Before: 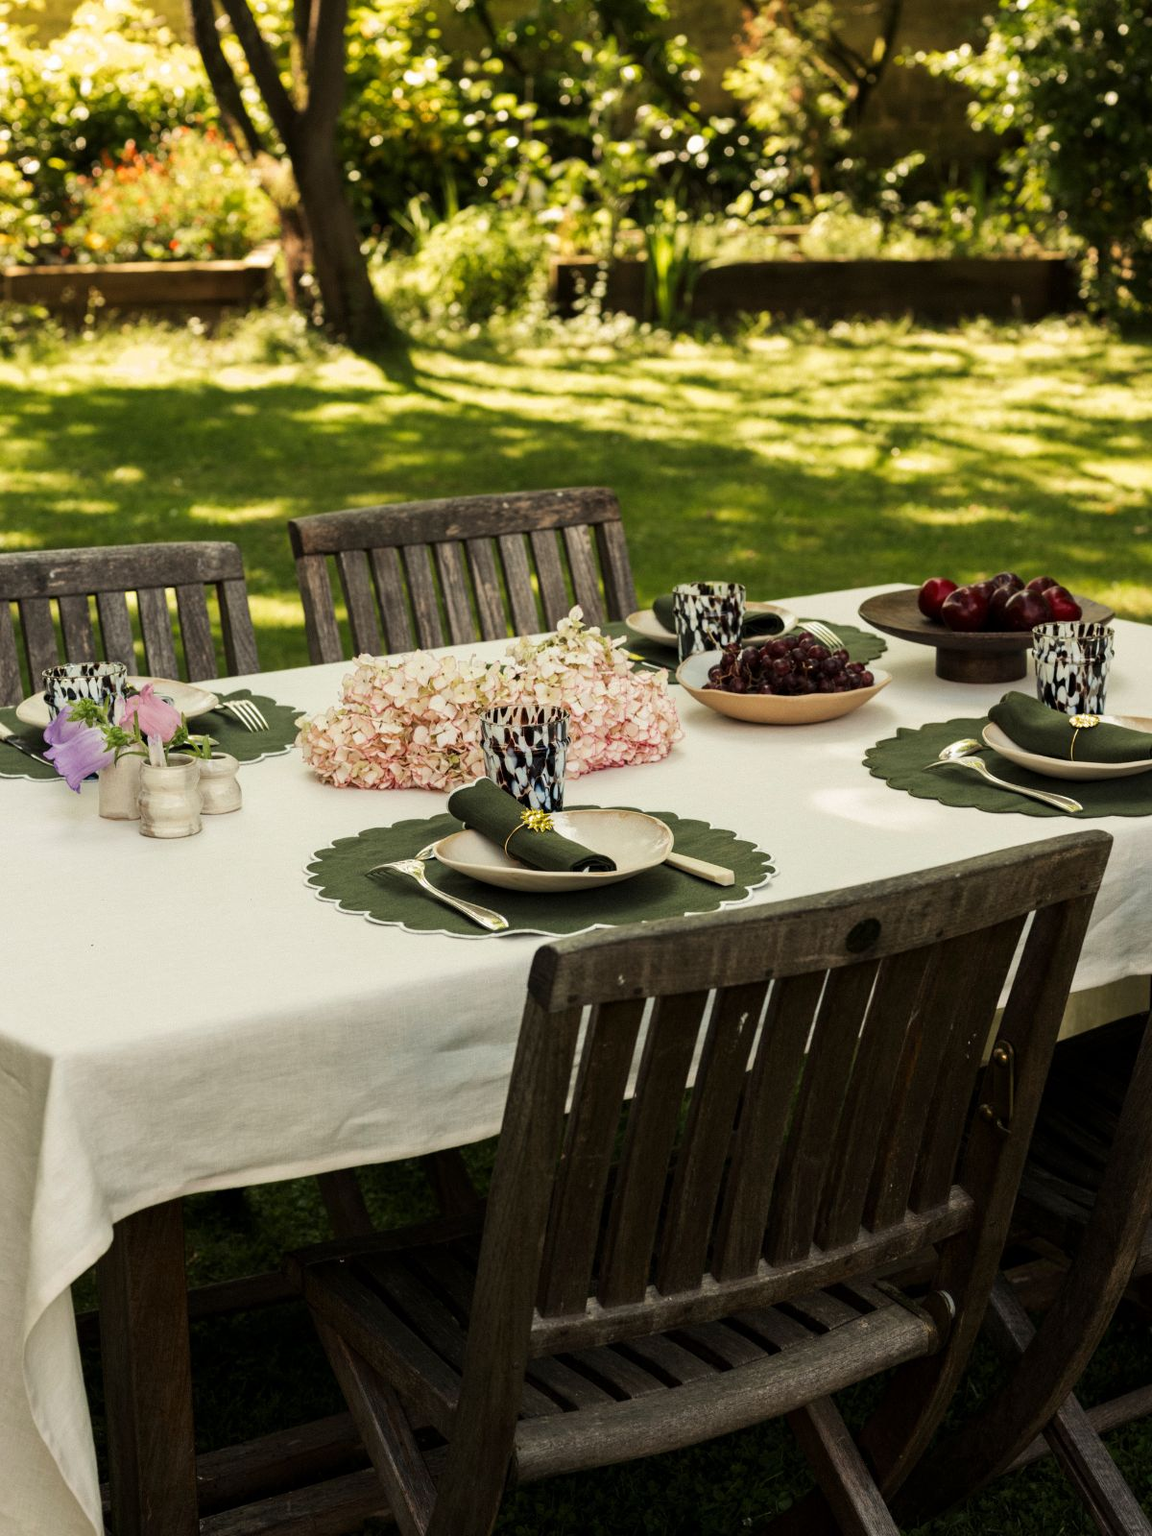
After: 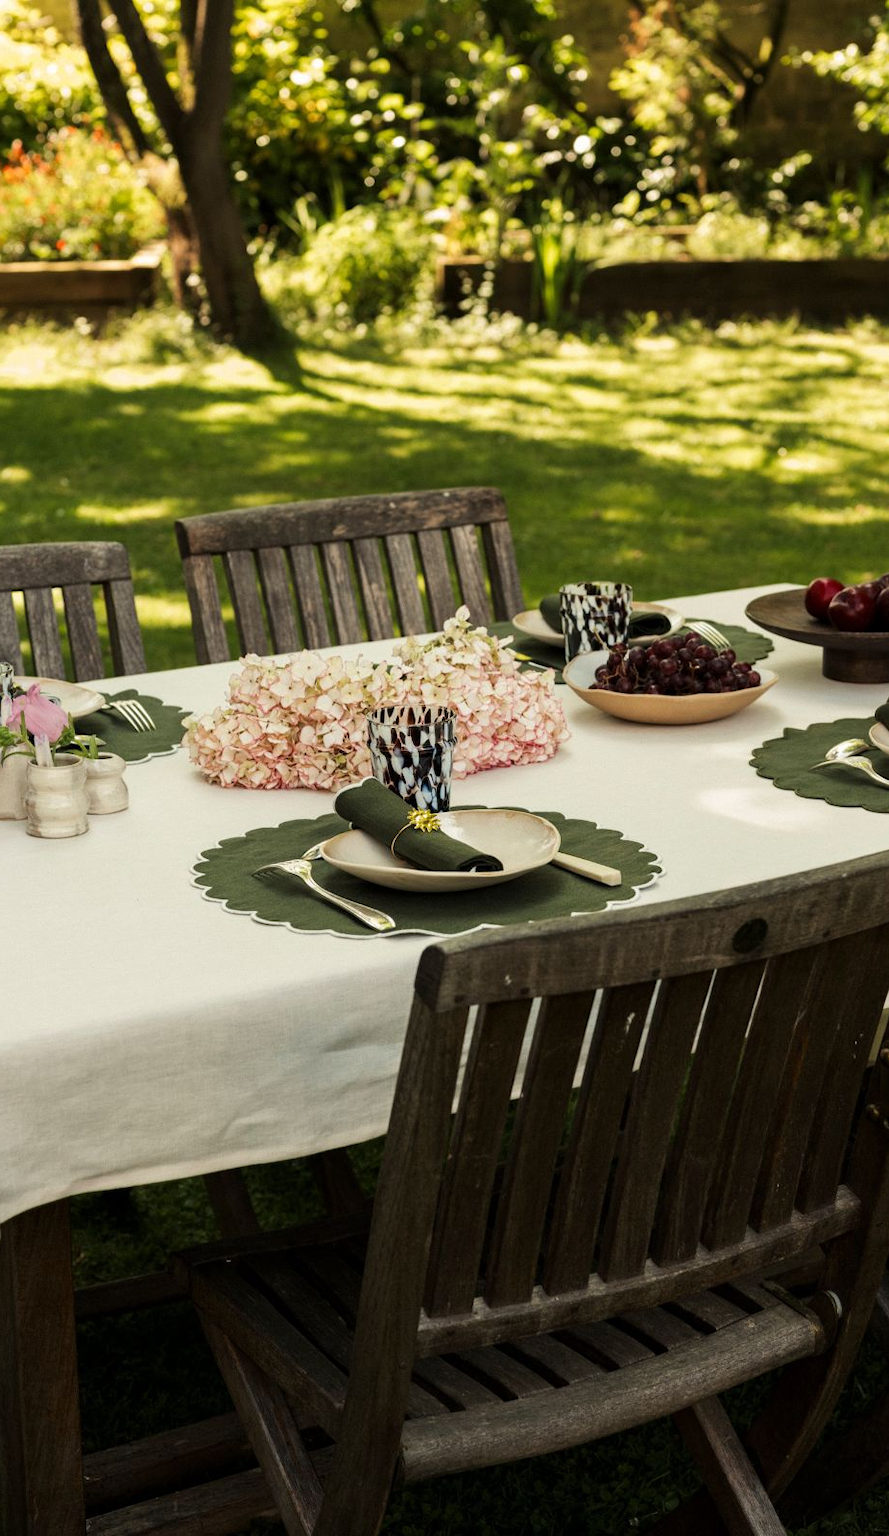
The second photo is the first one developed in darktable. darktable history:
crop: left 9.902%, right 12.81%
